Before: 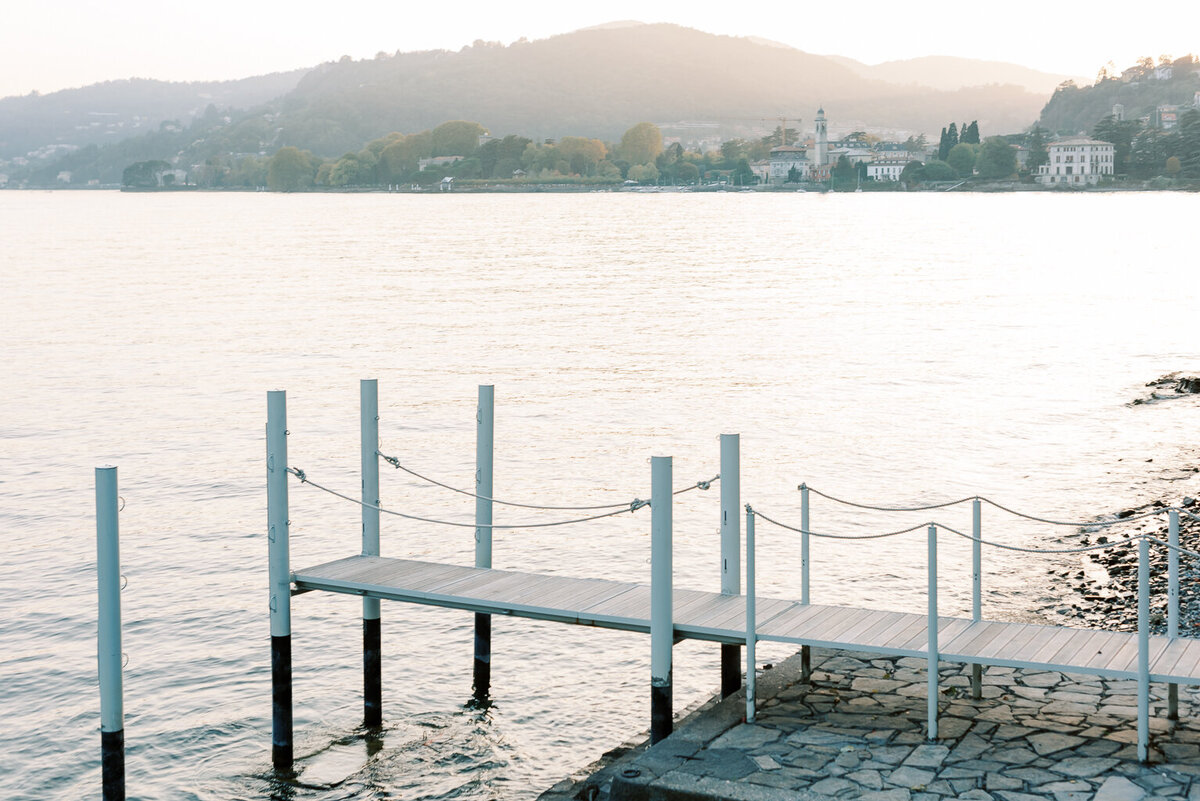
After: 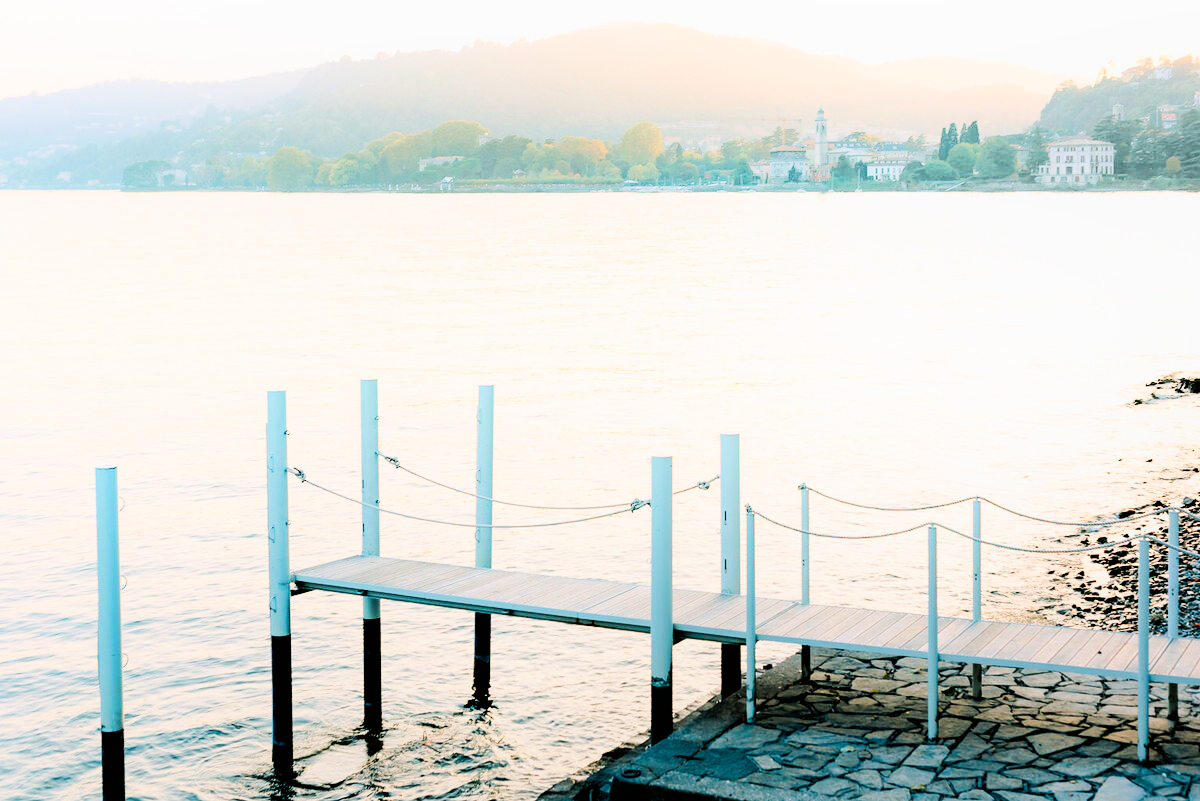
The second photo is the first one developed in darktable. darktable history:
contrast brightness saturation: saturation 0.13
shadows and highlights: shadows -24.28, highlights 49.77, soften with gaussian
filmic rgb: black relative exposure -4 EV, white relative exposure 3 EV, hardness 3.02, contrast 1.5
velvia: strength 51%, mid-tones bias 0.51
